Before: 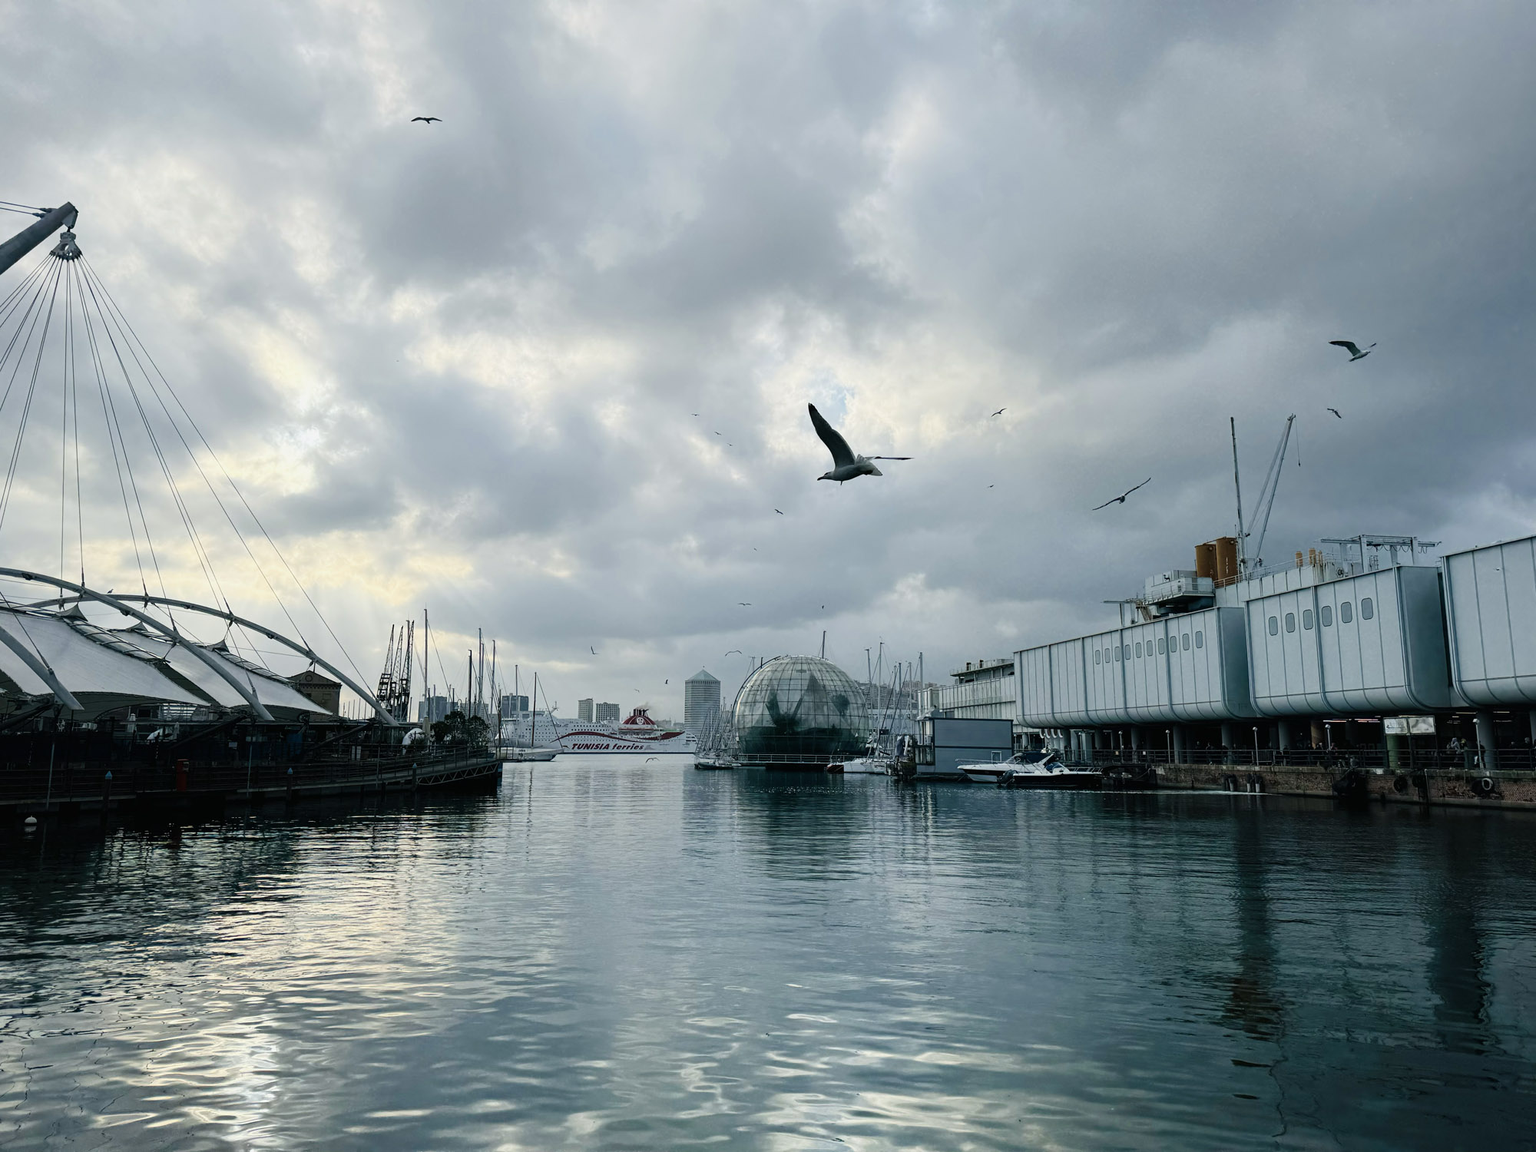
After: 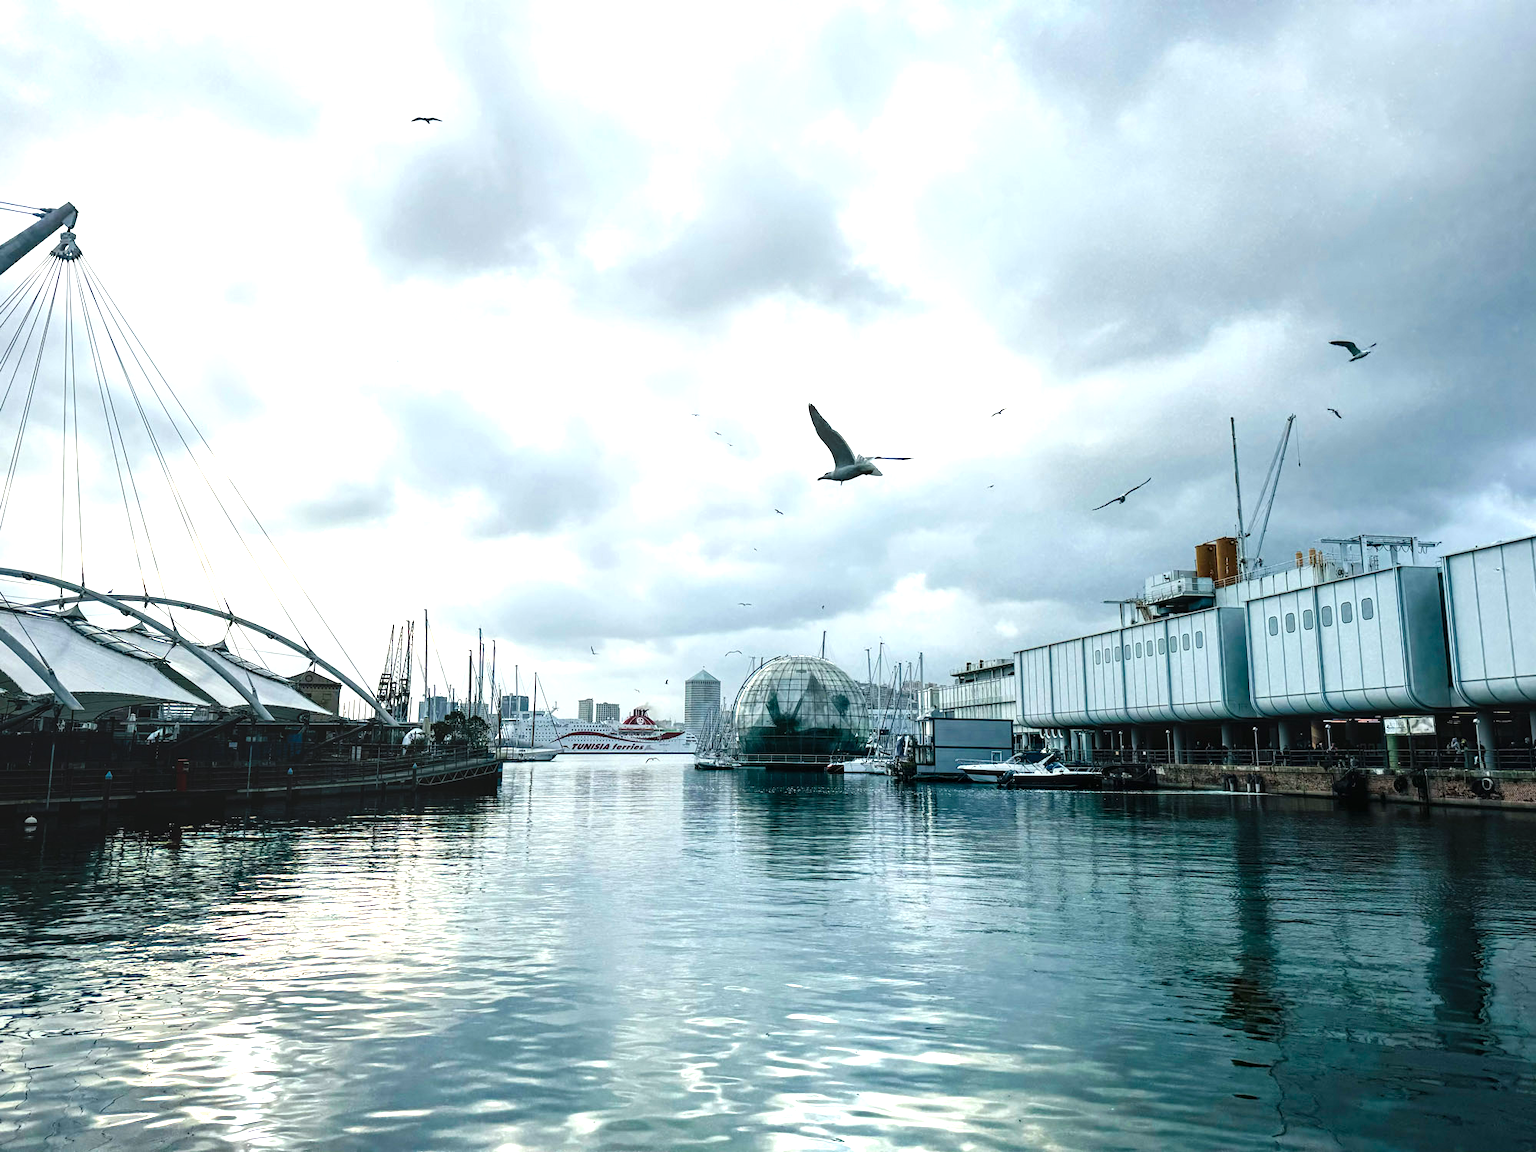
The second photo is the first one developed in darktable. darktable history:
local contrast: on, module defaults
levels: black 0.098%, levels [0, 0.374, 0.749]
